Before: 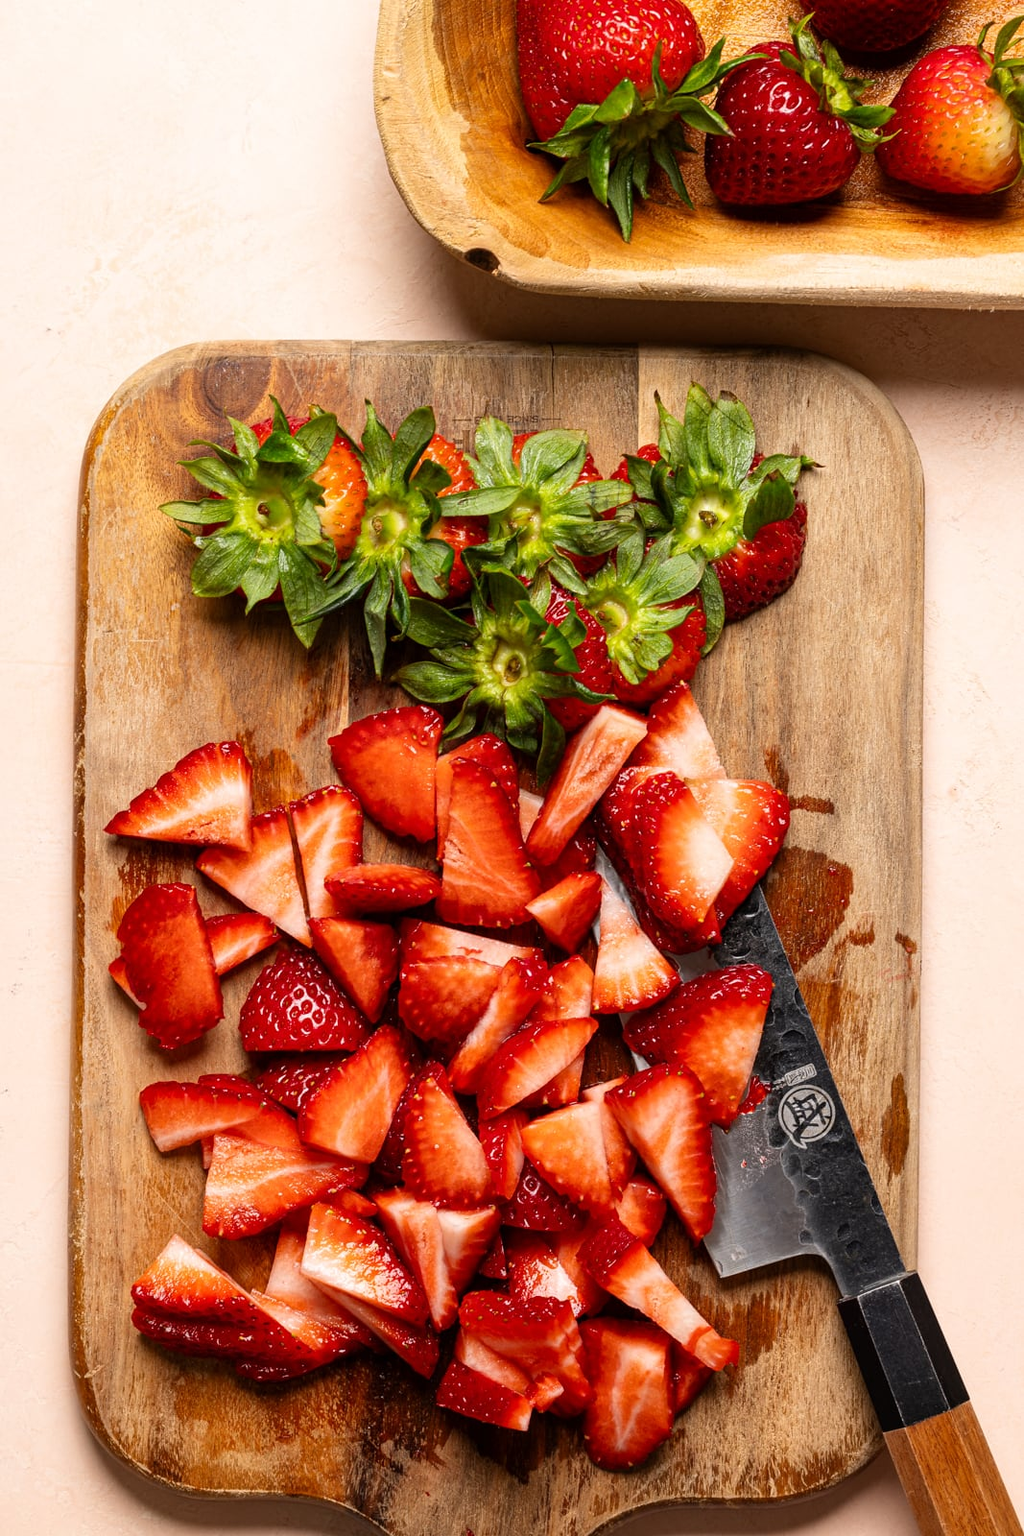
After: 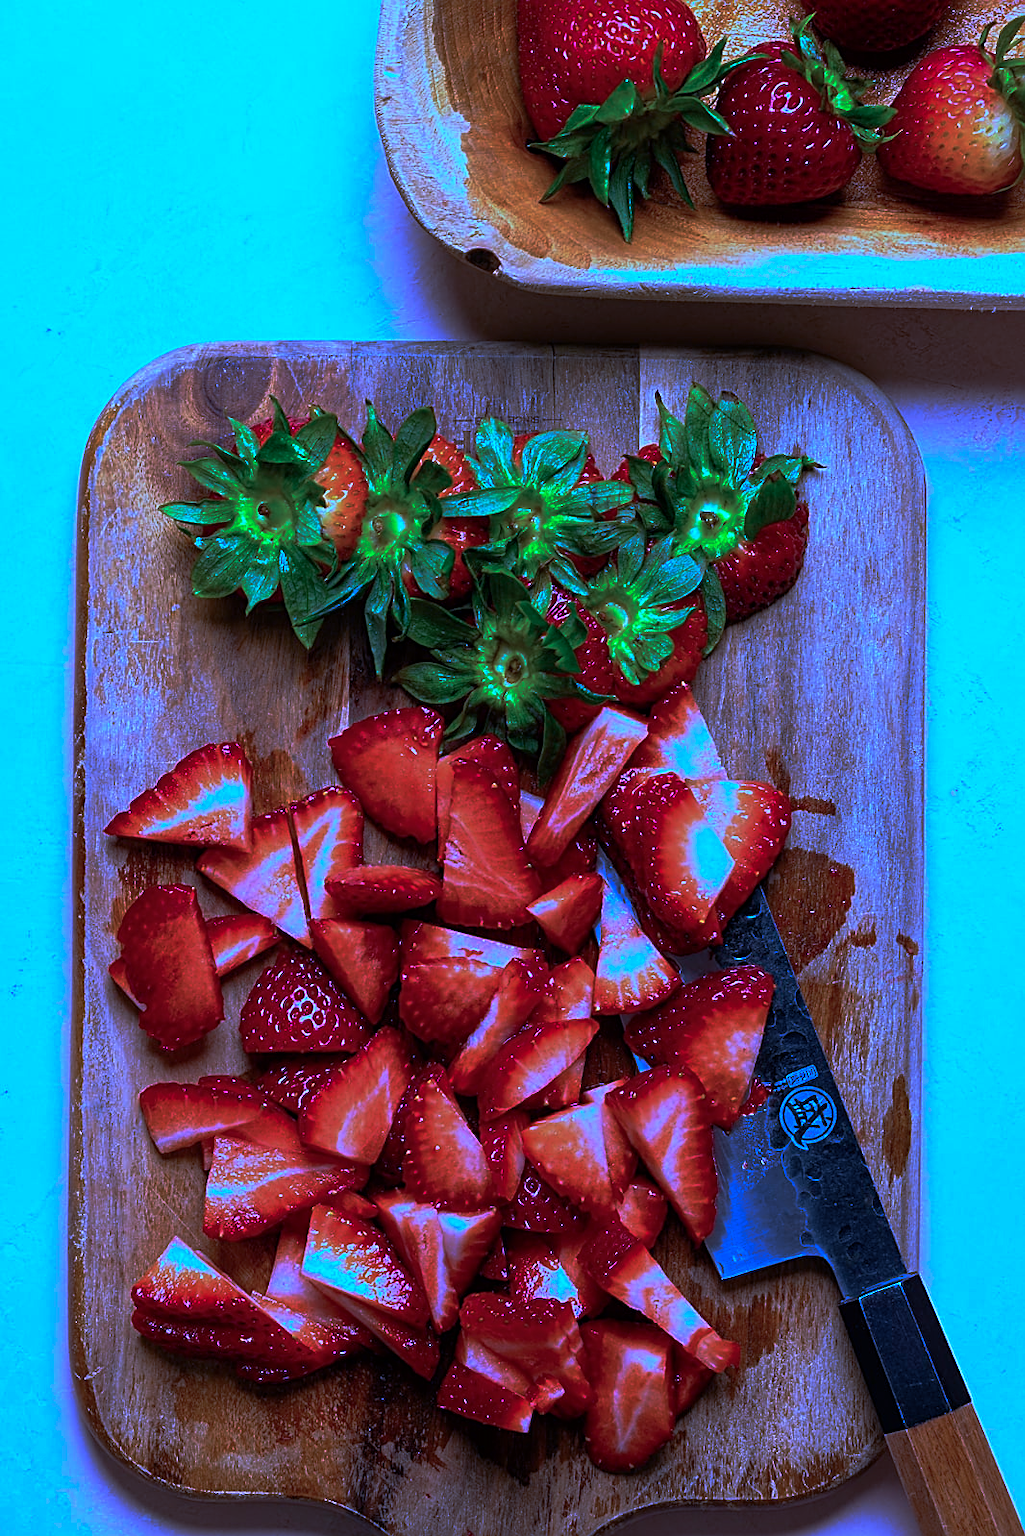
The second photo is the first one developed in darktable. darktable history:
base curve: curves: ch0 [(0, 0) (0.564, 0.291) (0.802, 0.731) (1, 1)], preserve colors none
crop: bottom 0.077%
color balance rgb: shadows lift › chroma 0.905%, shadows lift › hue 114.06°, perceptual saturation grading › global saturation 25.015%, global vibrance 11.062%
sharpen: on, module defaults
color calibration: illuminant custom, x 0.459, y 0.43, temperature 2629.5 K
